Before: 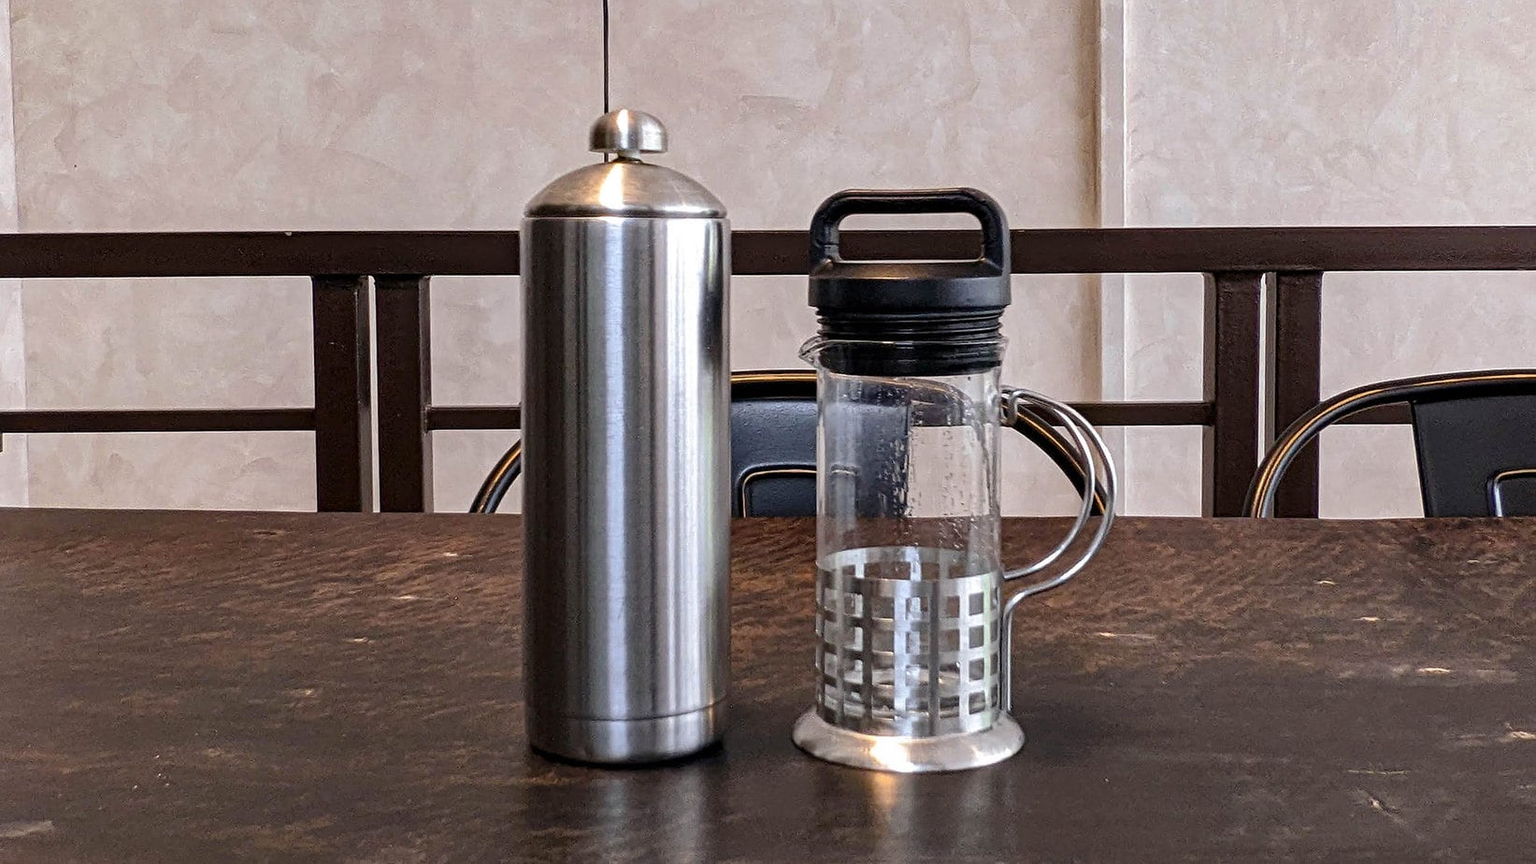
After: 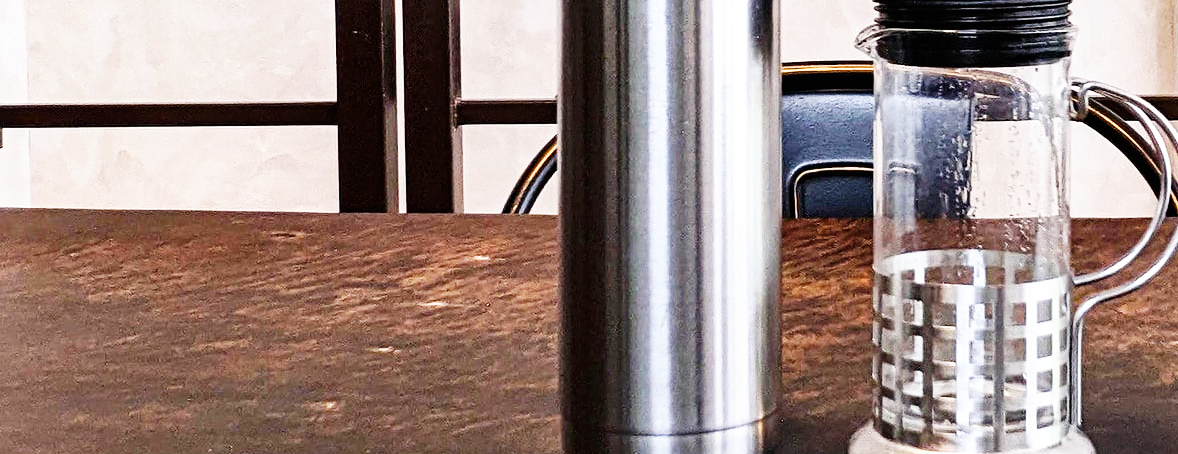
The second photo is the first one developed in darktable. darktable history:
shadows and highlights: shadows 37.72, highlights -27.06, soften with gaussian
base curve: curves: ch0 [(0, 0) (0.007, 0.004) (0.027, 0.03) (0.046, 0.07) (0.207, 0.54) (0.442, 0.872) (0.673, 0.972) (1, 1)], preserve colors none
crop: top 36.29%, right 28.288%, bottom 14.546%
tone equalizer: on, module defaults
